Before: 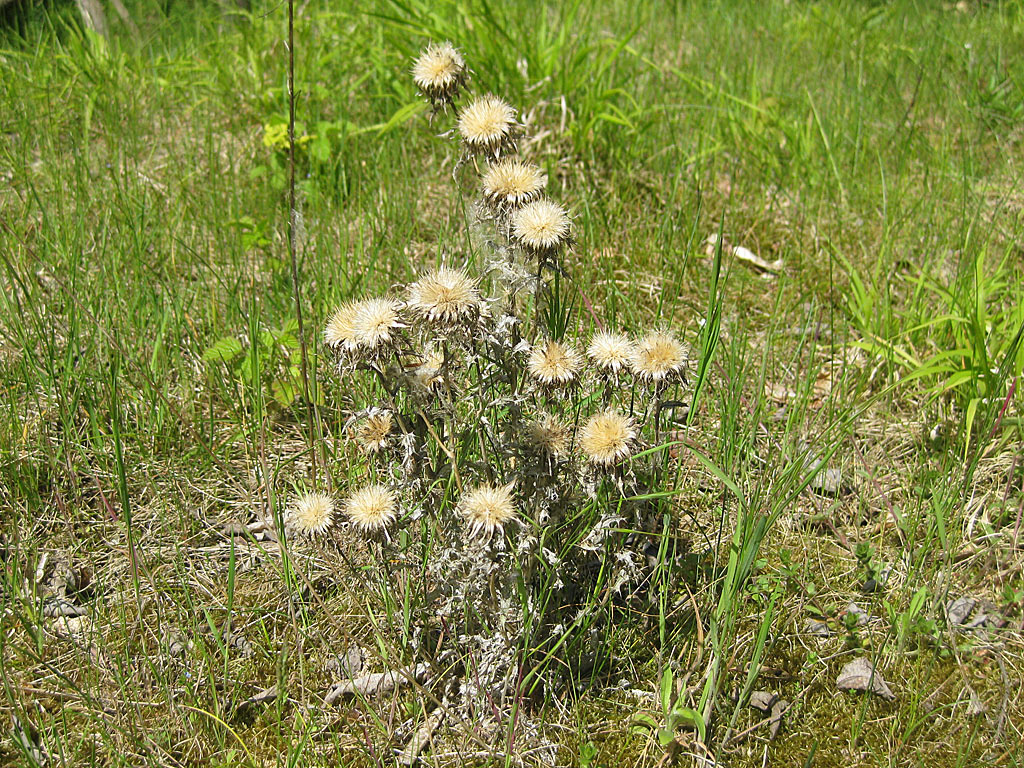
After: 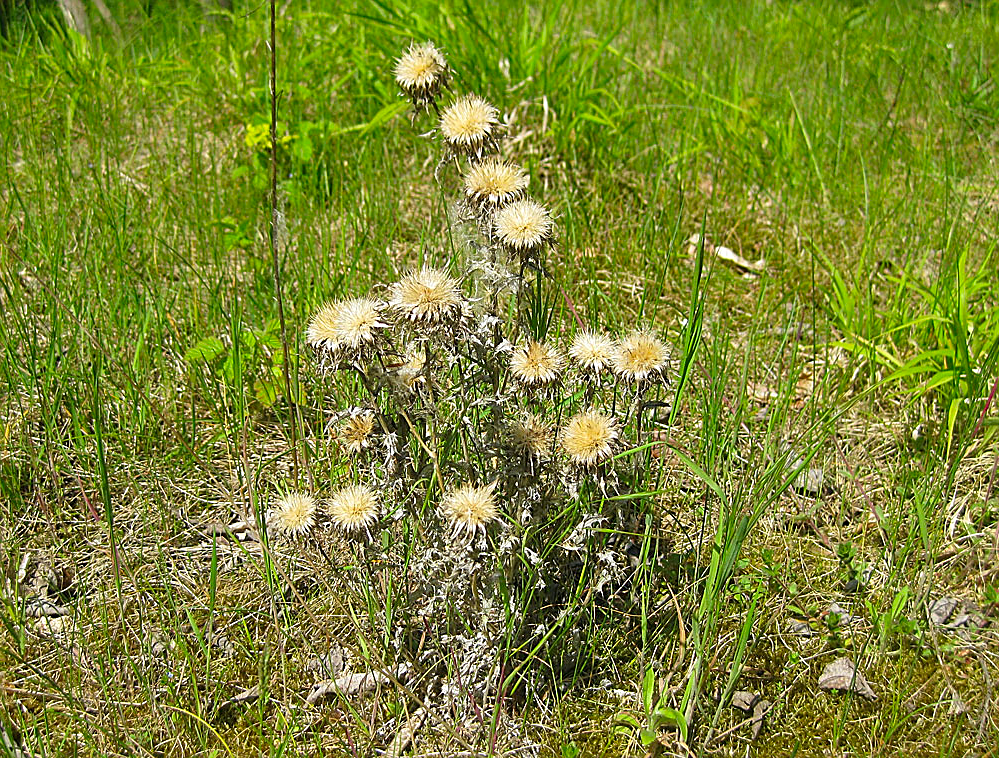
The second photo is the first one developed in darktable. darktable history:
sharpen: on, module defaults
vibrance: on, module defaults
tone equalizer: on, module defaults
color contrast: green-magenta contrast 1.2, blue-yellow contrast 1.2
crop and rotate: left 1.774%, right 0.633%, bottom 1.28%
